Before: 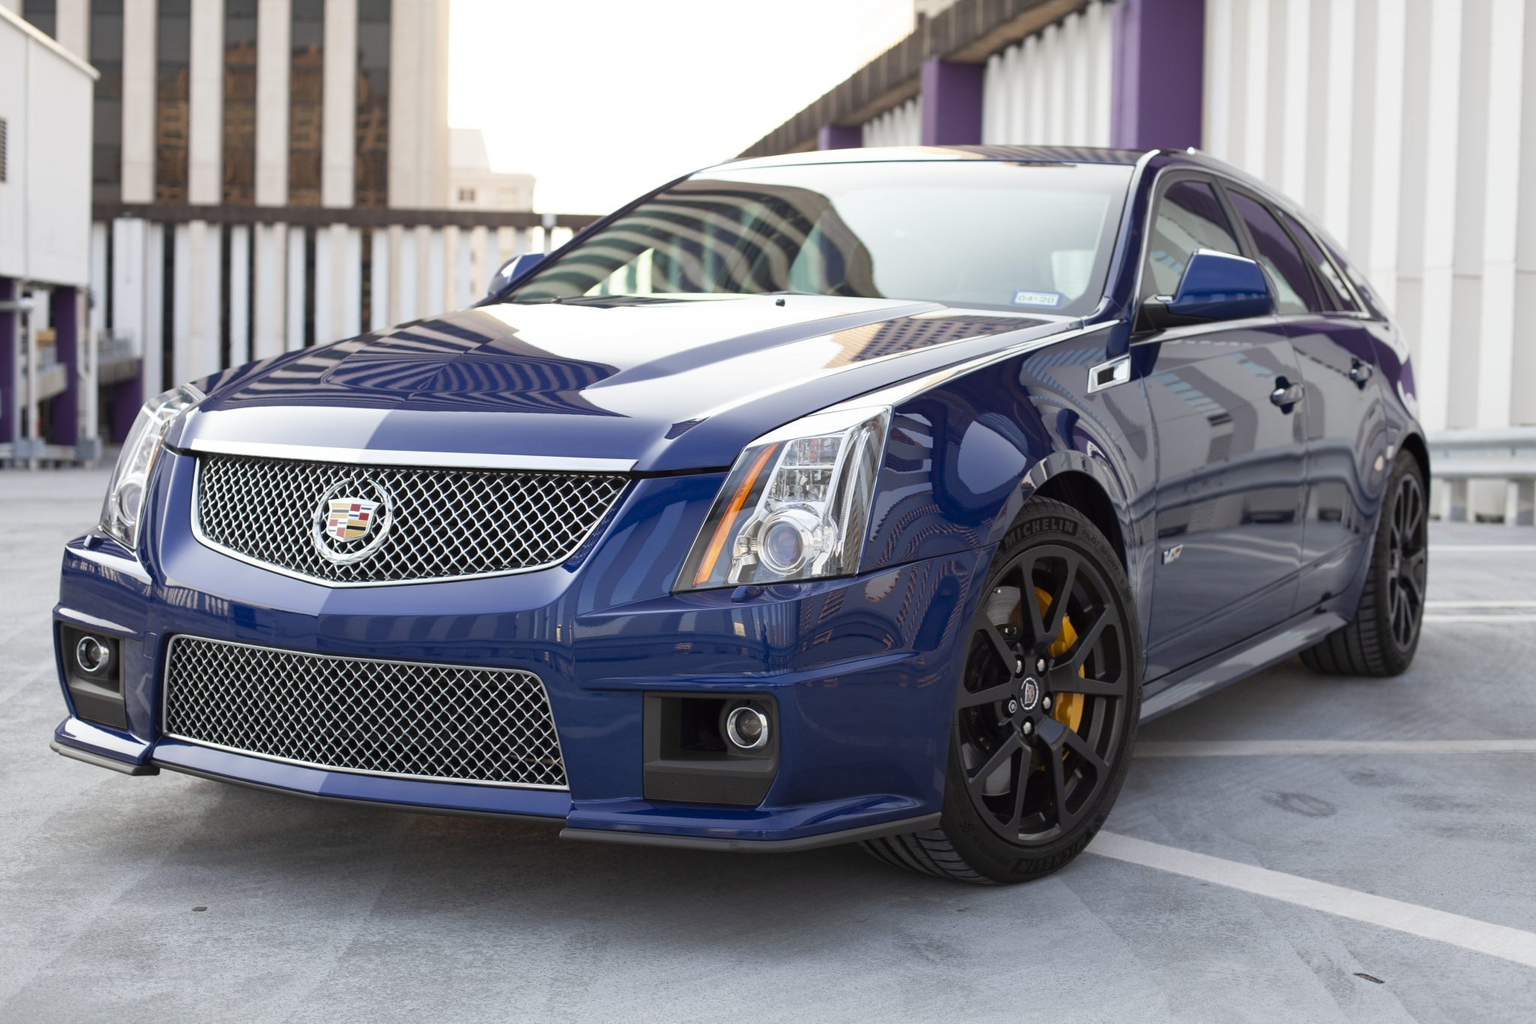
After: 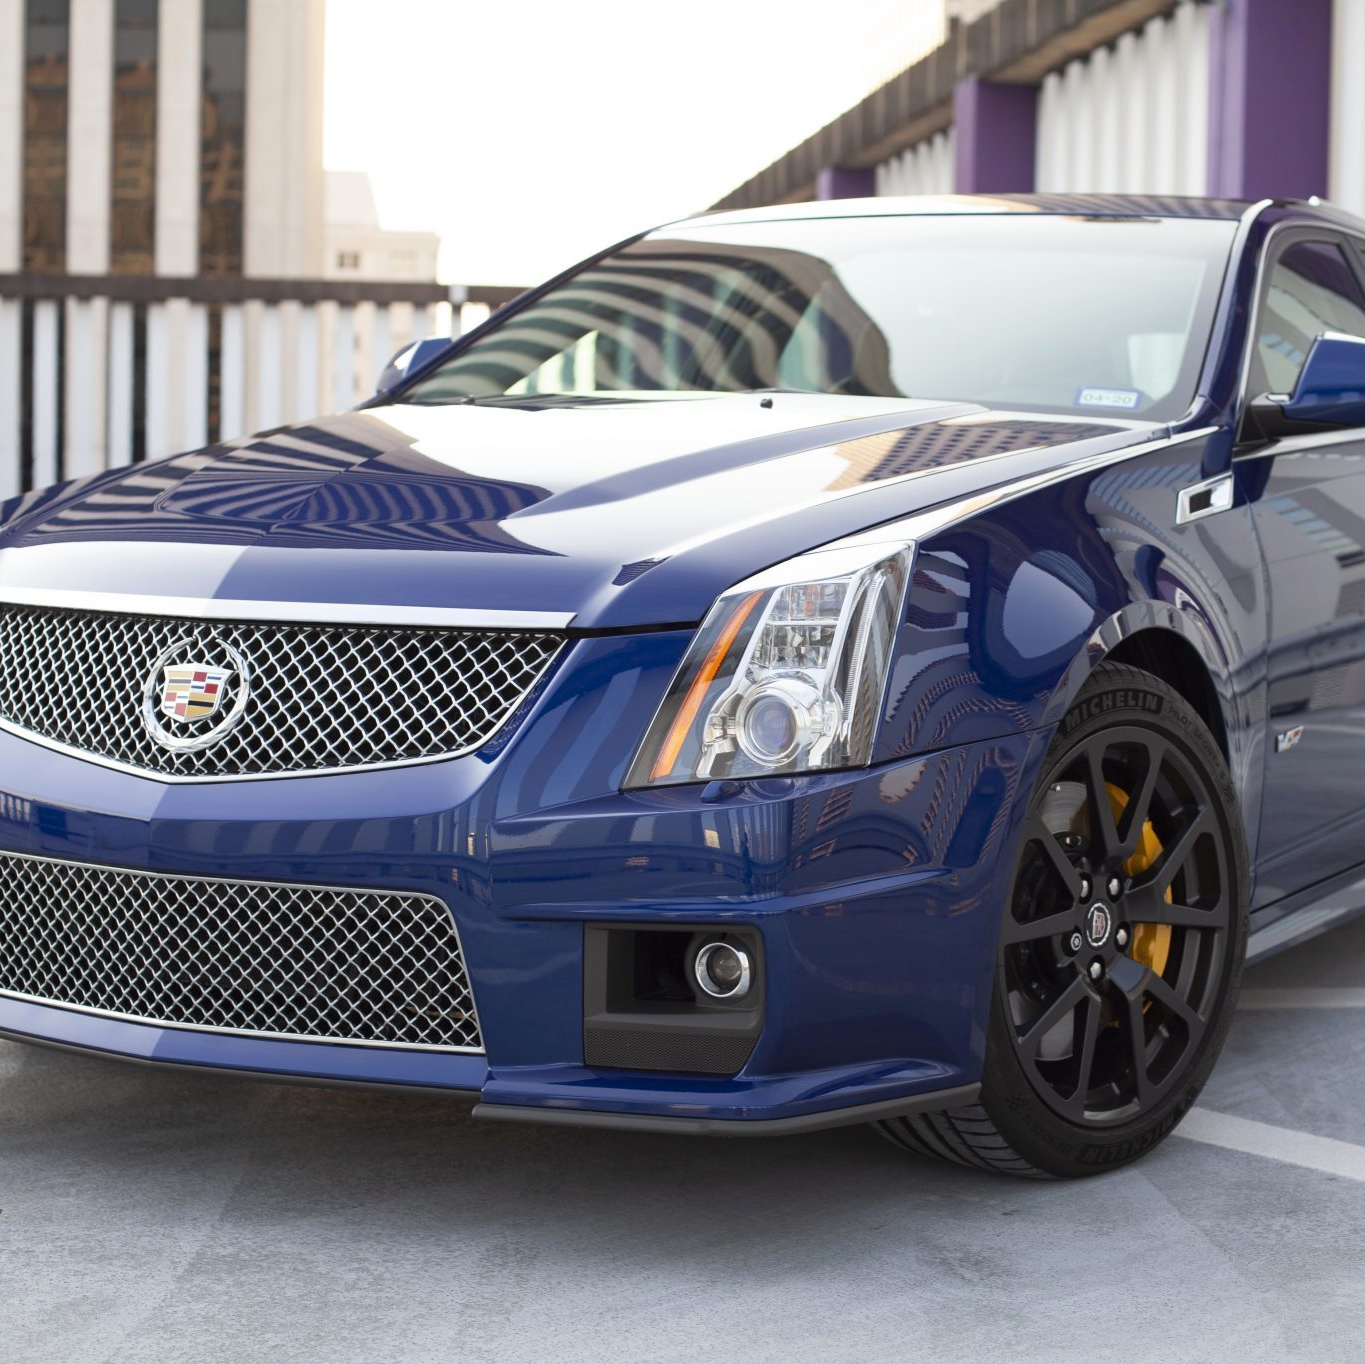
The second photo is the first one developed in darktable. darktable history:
crop and rotate: left 13.409%, right 19.924%
base curve: curves: ch0 [(0, 0) (0.472, 0.508) (1, 1)]
color balance rgb: global vibrance 0.5%
